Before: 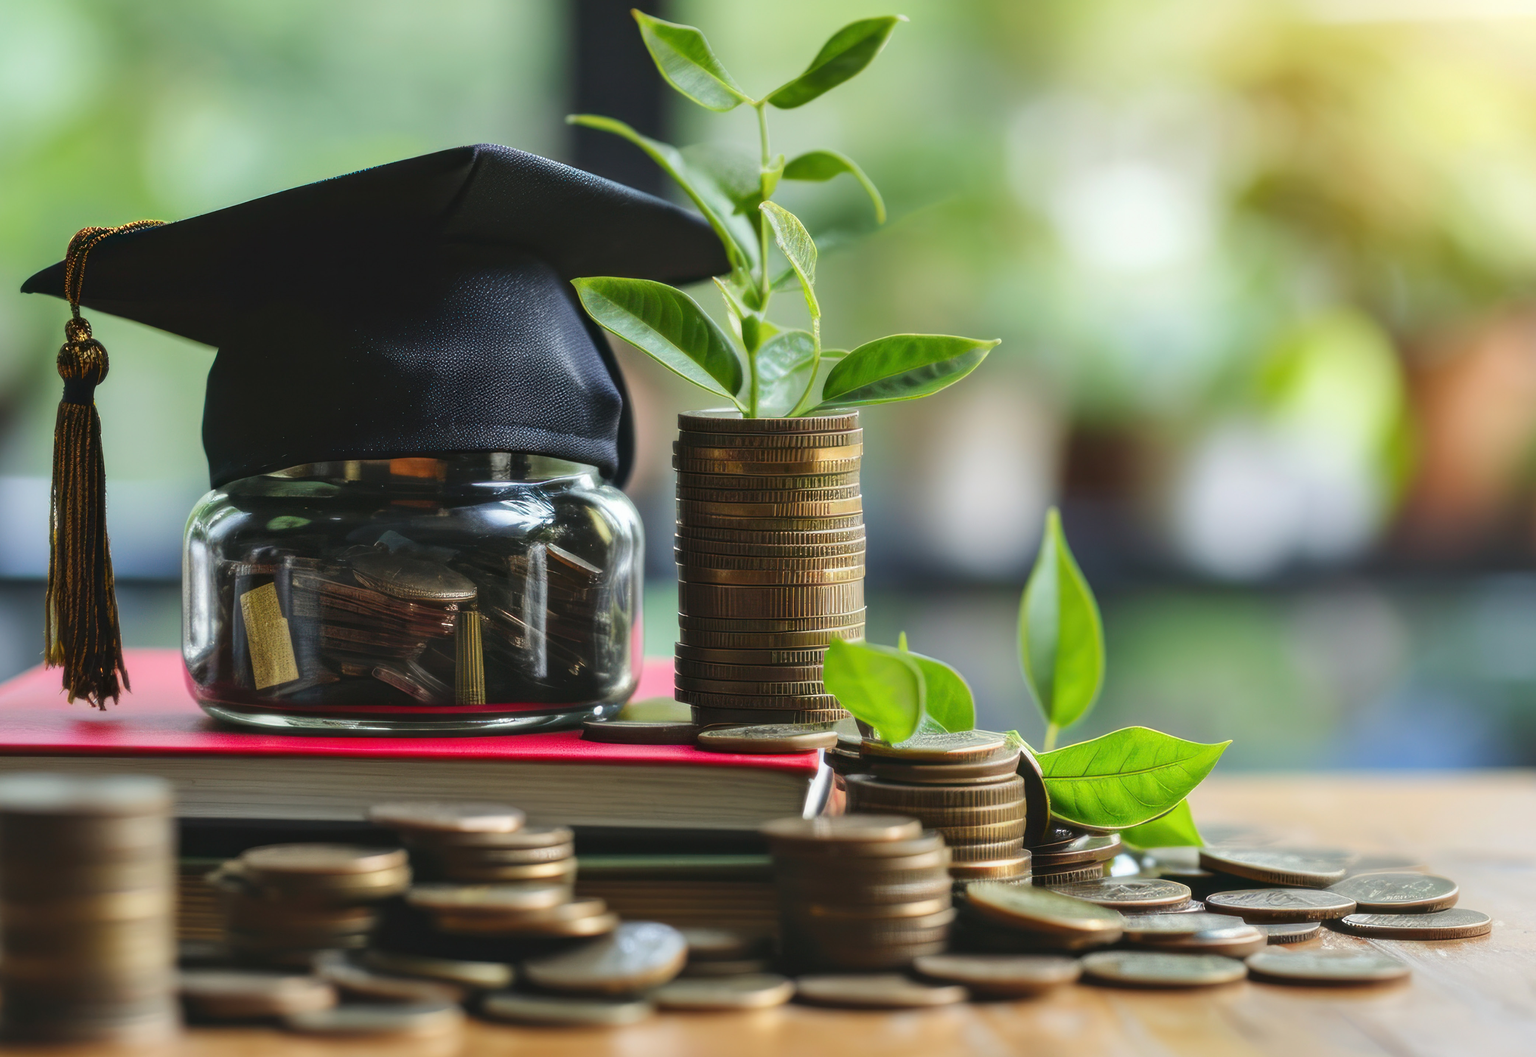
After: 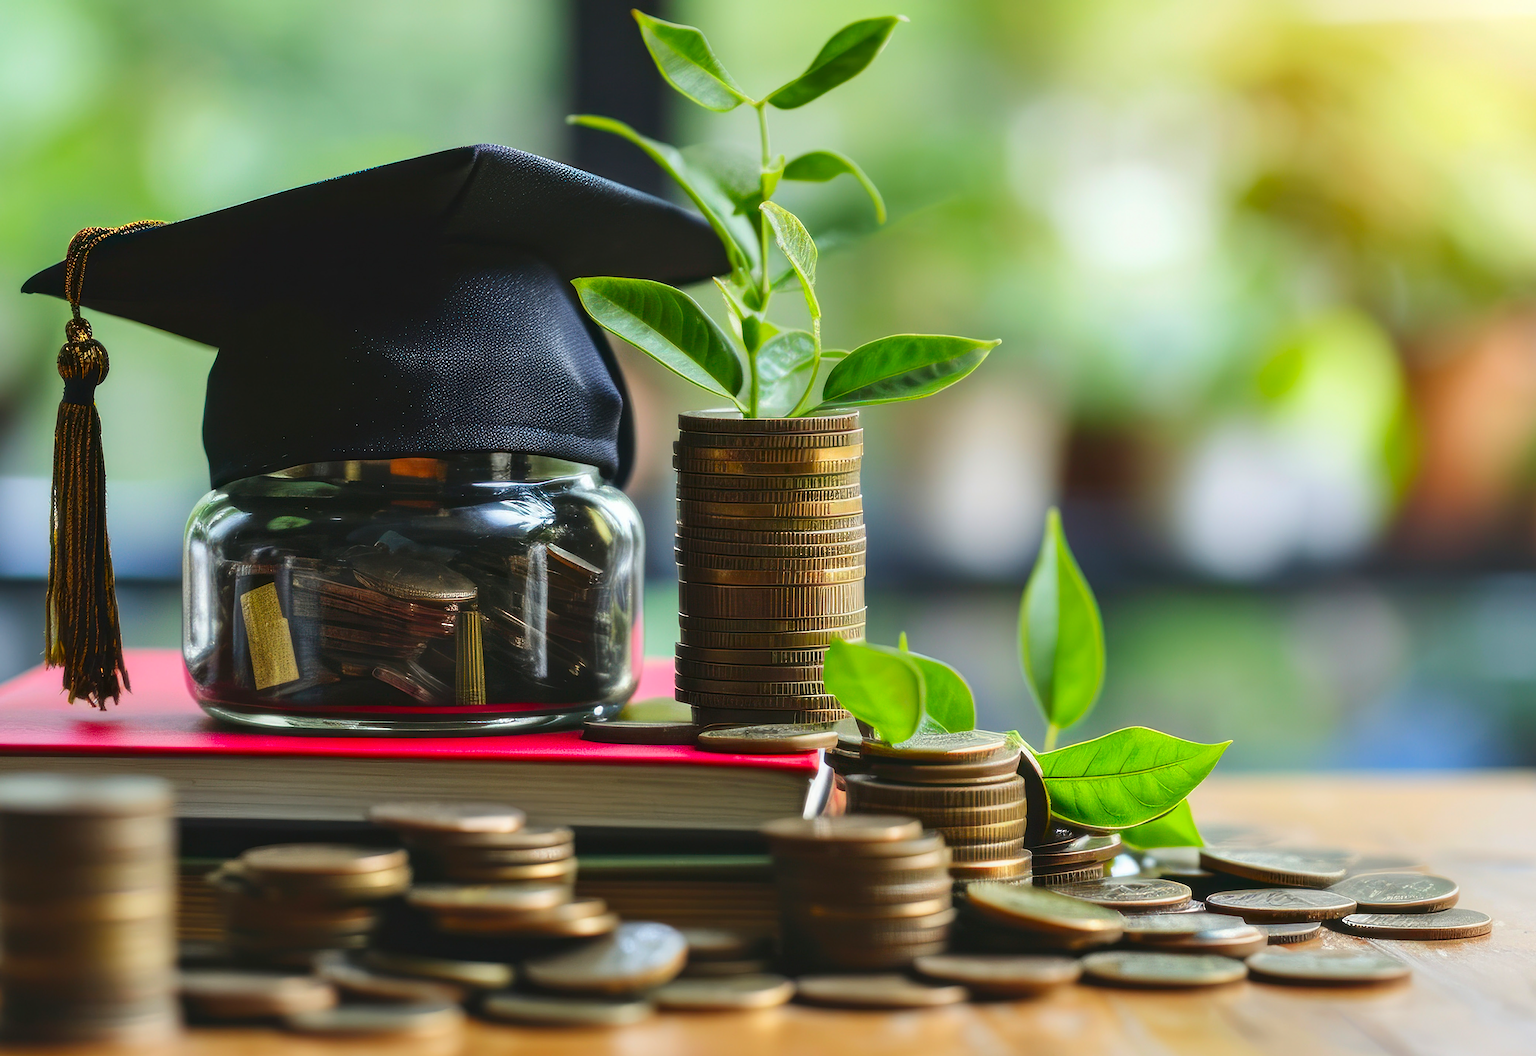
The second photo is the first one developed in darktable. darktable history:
sharpen: on, module defaults
contrast brightness saturation: contrast 0.09, saturation 0.28
